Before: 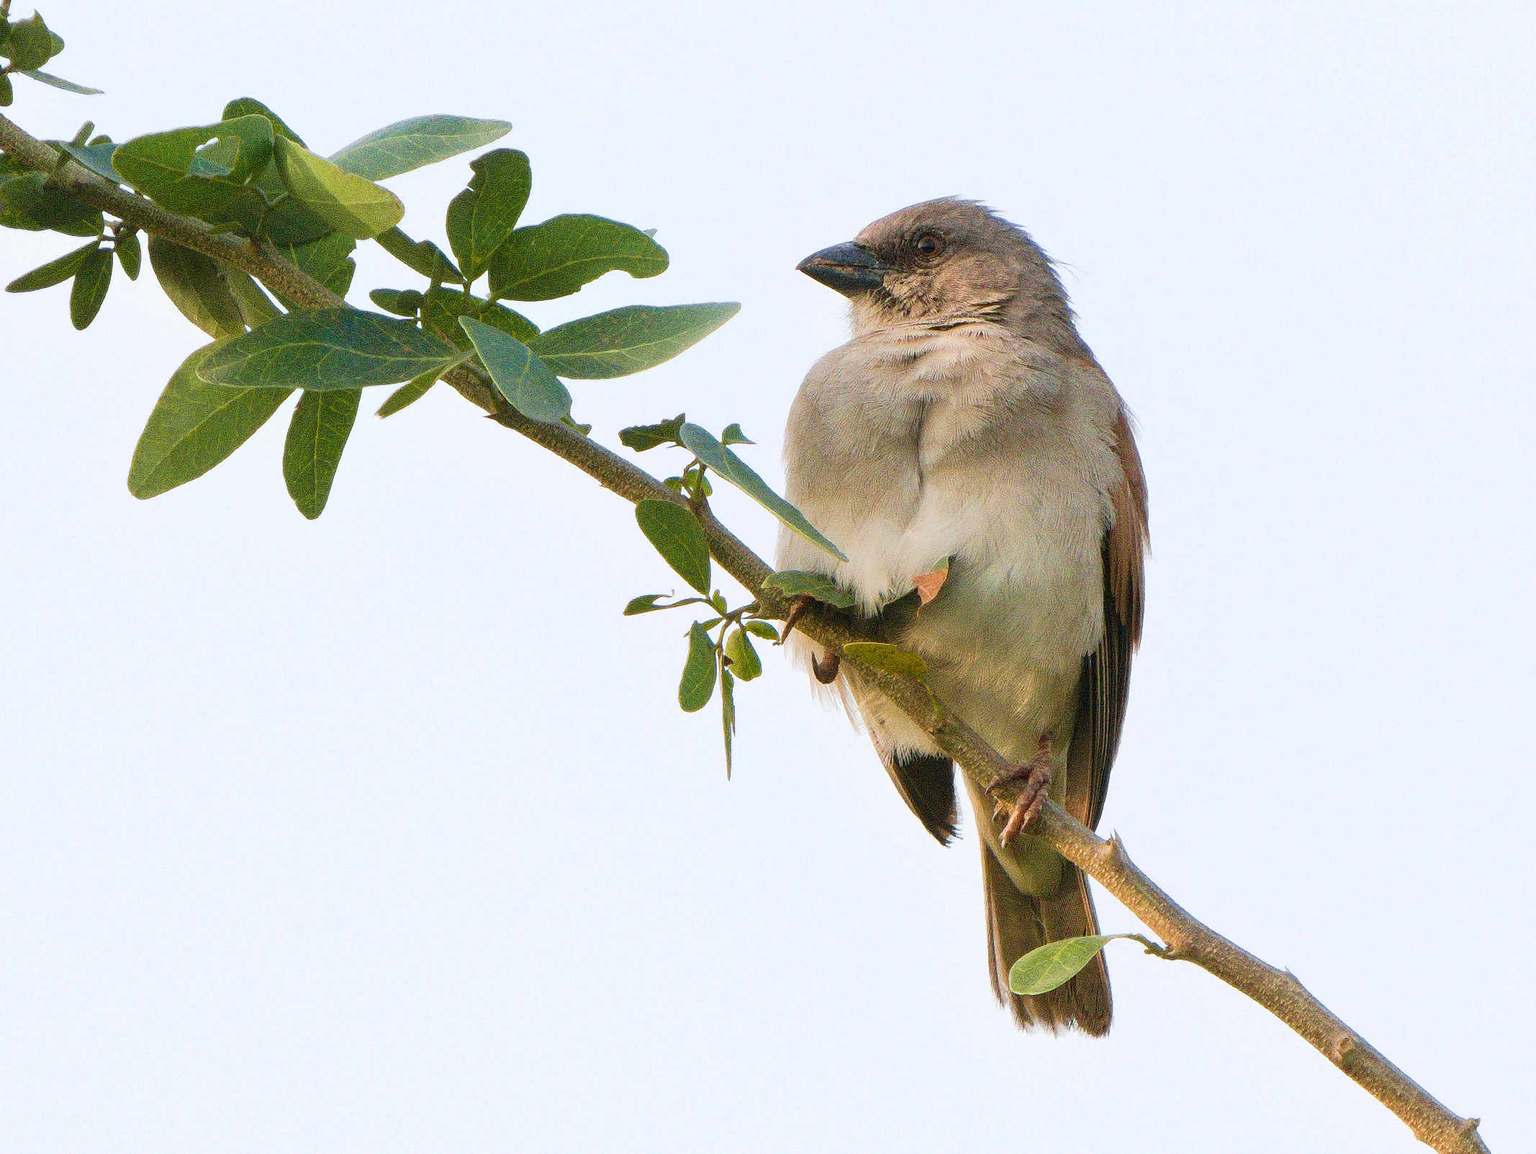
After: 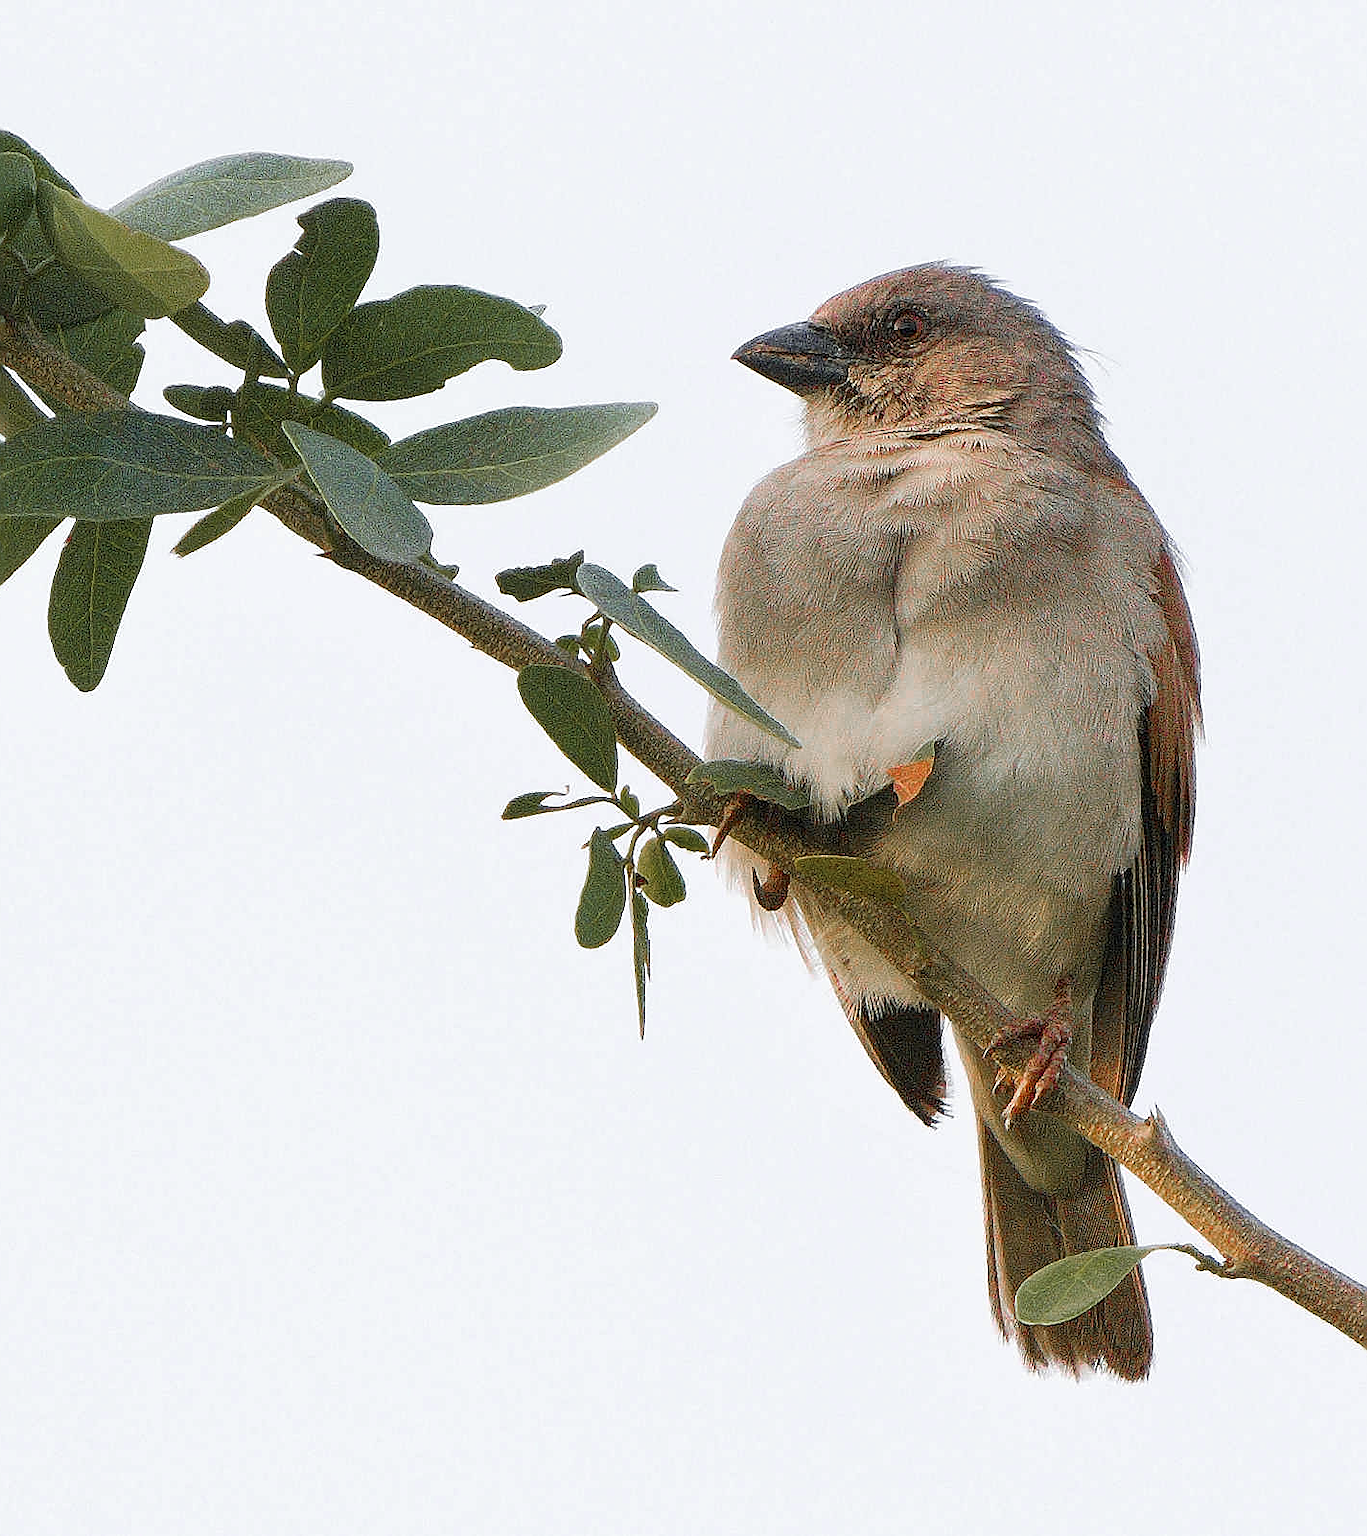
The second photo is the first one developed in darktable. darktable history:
sharpen: radius 1.364, amount 1.24, threshold 0.679
crop and rotate: left 16.102%, right 17.03%
color zones: curves: ch0 [(0, 0.48) (0.209, 0.398) (0.305, 0.332) (0.429, 0.493) (0.571, 0.5) (0.714, 0.5) (0.857, 0.5) (1, 0.48)]; ch1 [(0, 0.736) (0.143, 0.625) (0.225, 0.371) (0.429, 0.256) (0.571, 0.241) (0.714, 0.213) (0.857, 0.48) (1, 0.736)]; ch2 [(0, 0.448) (0.143, 0.498) (0.286, 0.5) (0.429, 0.5) (0.571, 0.5) (0.714, 0.5) (0.857, 0.5) (1, 0.448)]
